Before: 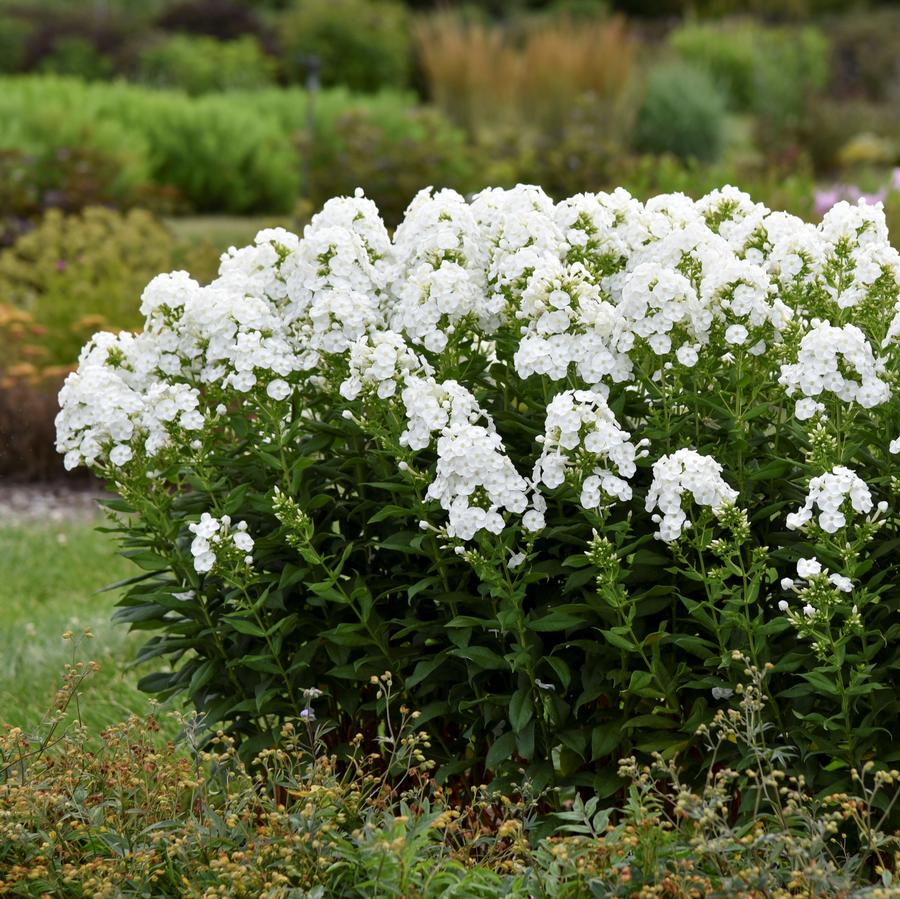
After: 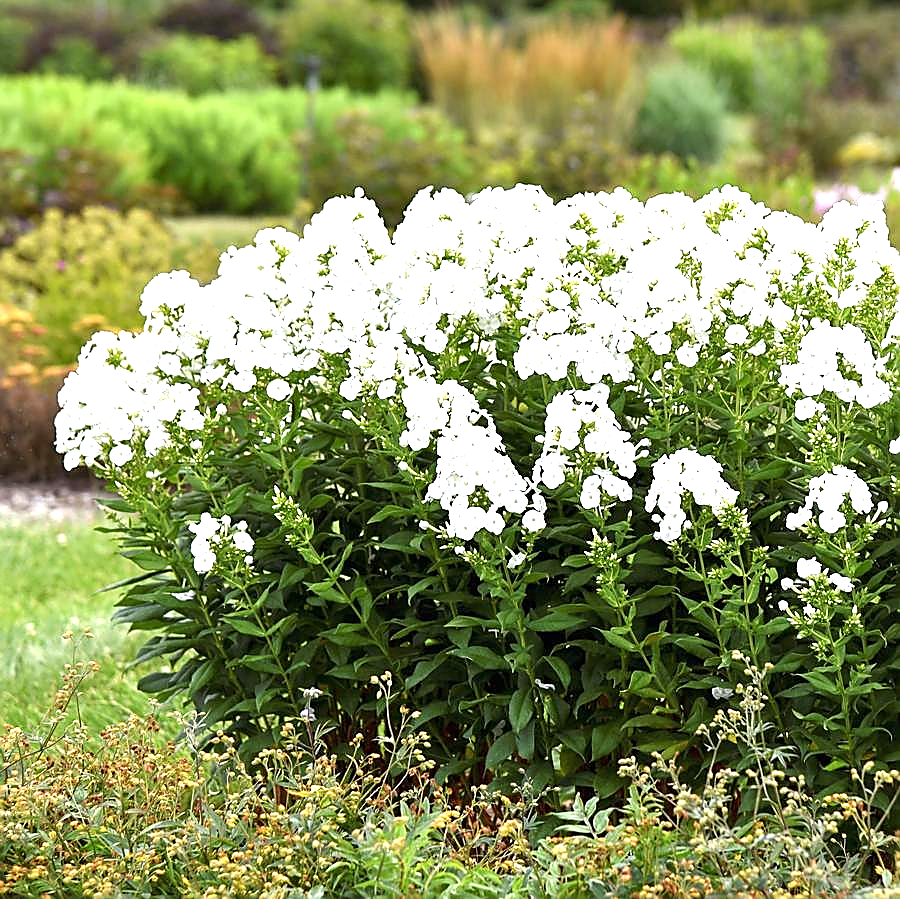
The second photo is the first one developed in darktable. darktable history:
exposure: black level correction 0, exposure 1.379 EV, compensate exposure bias true, compensate highlight preservation false
sharpen: radius 1.4, amount 1.25, threshold 0.7
